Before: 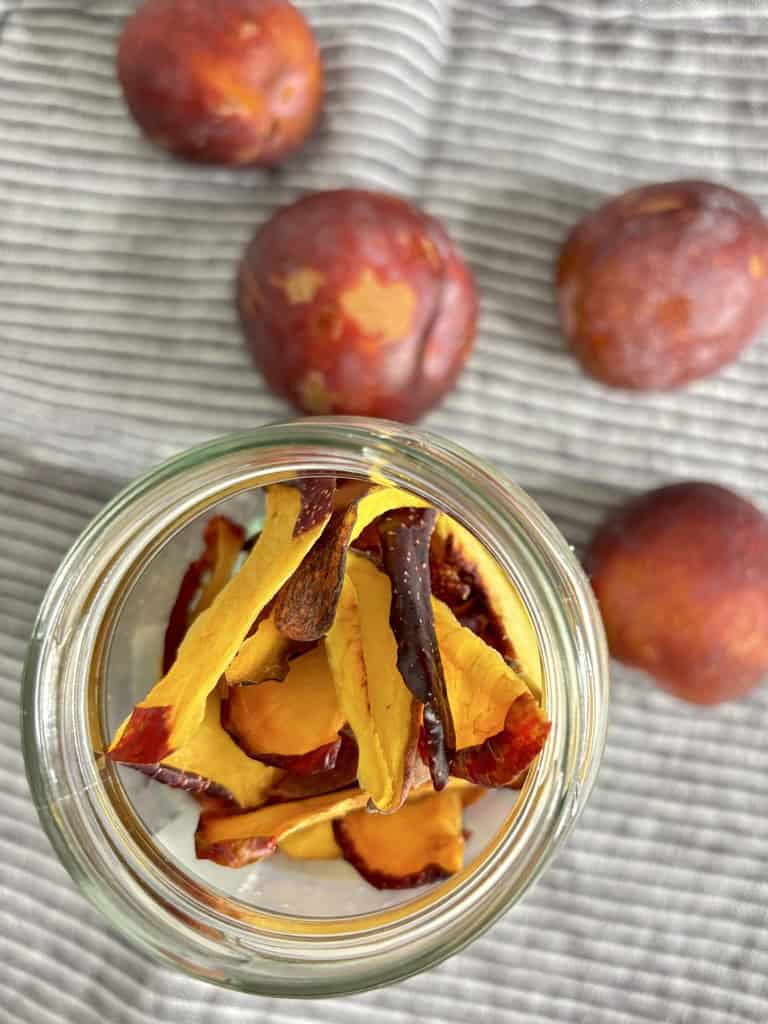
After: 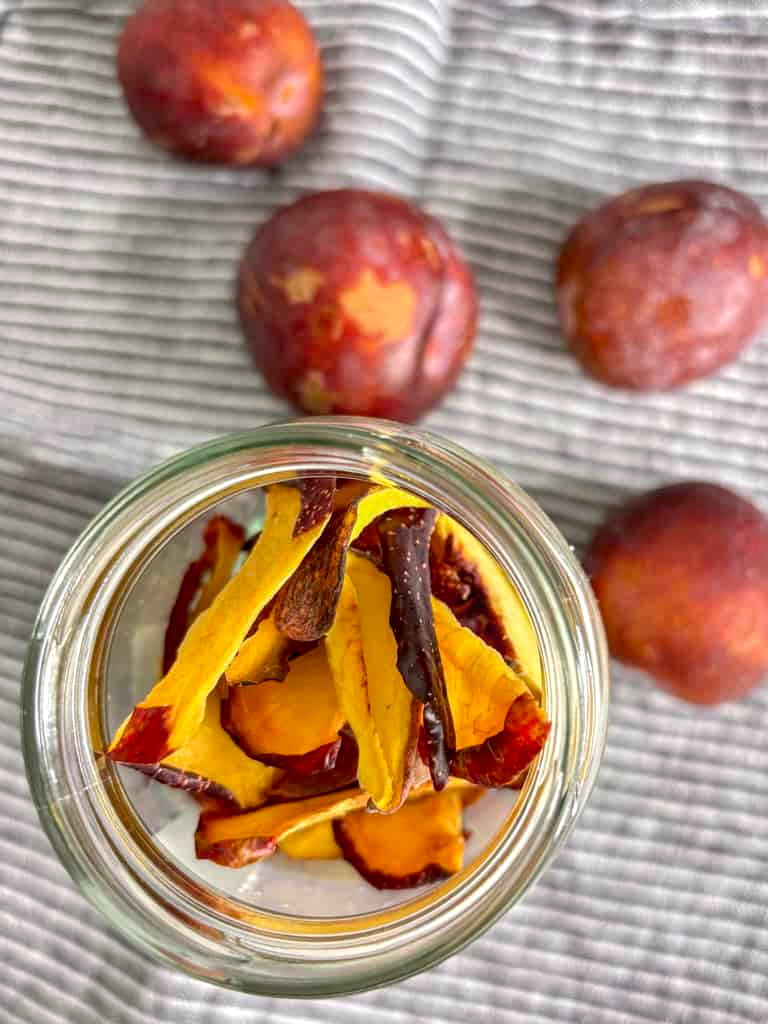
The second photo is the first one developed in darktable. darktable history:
white balance: red 1.009, blue 1.027
local contrast: on, module defaults
